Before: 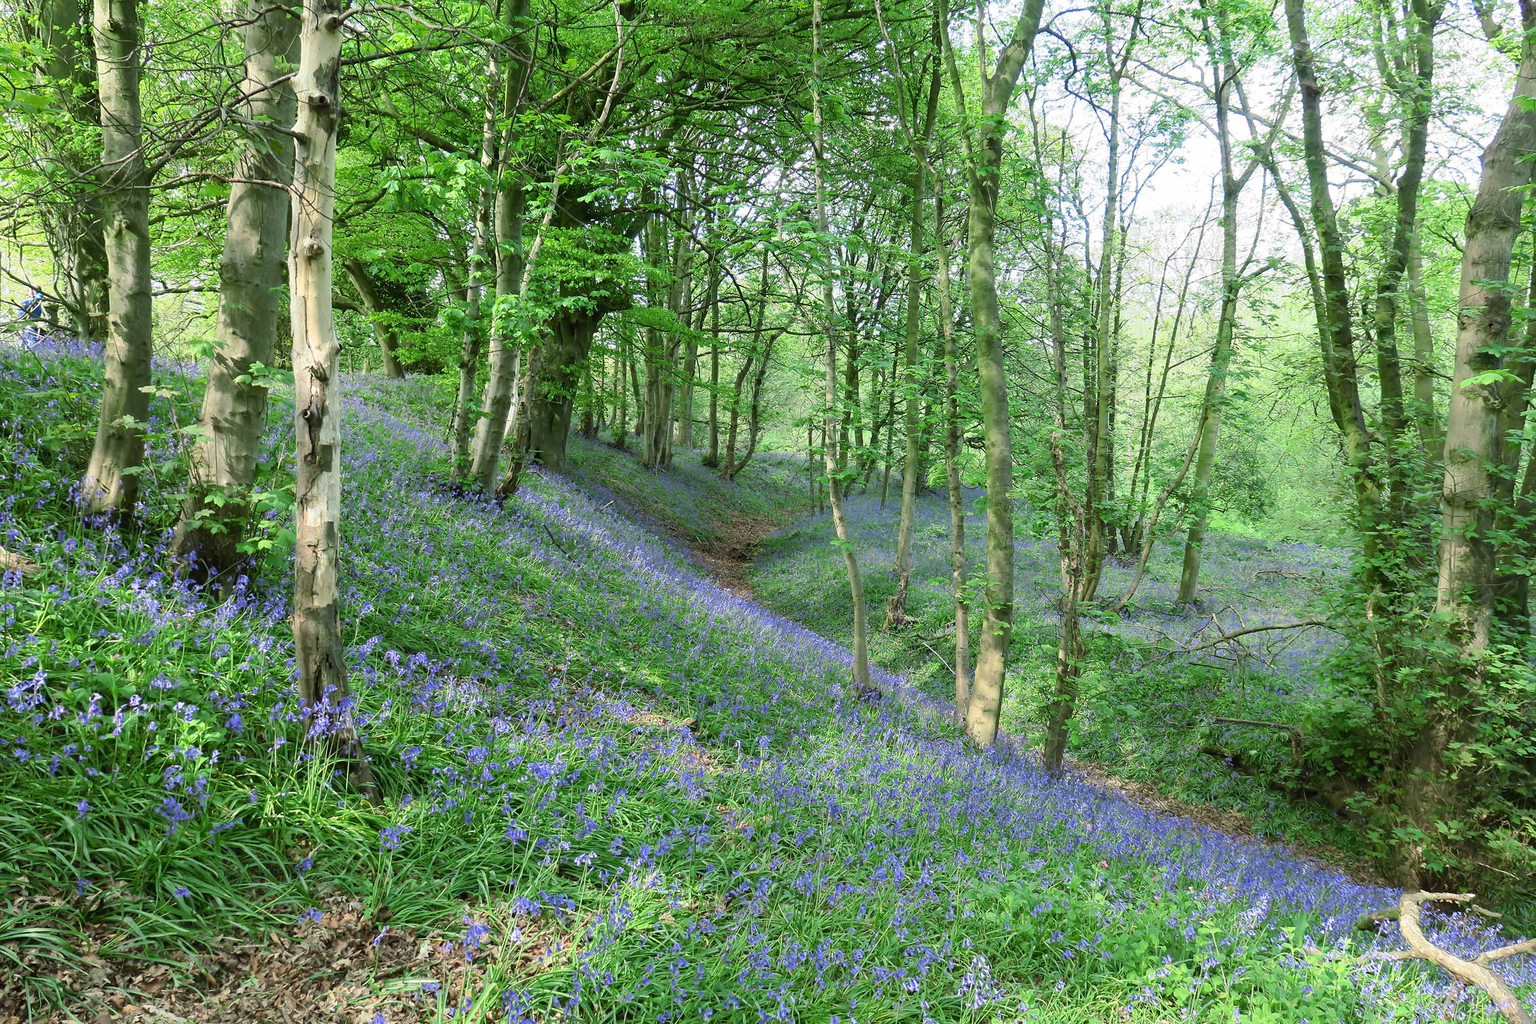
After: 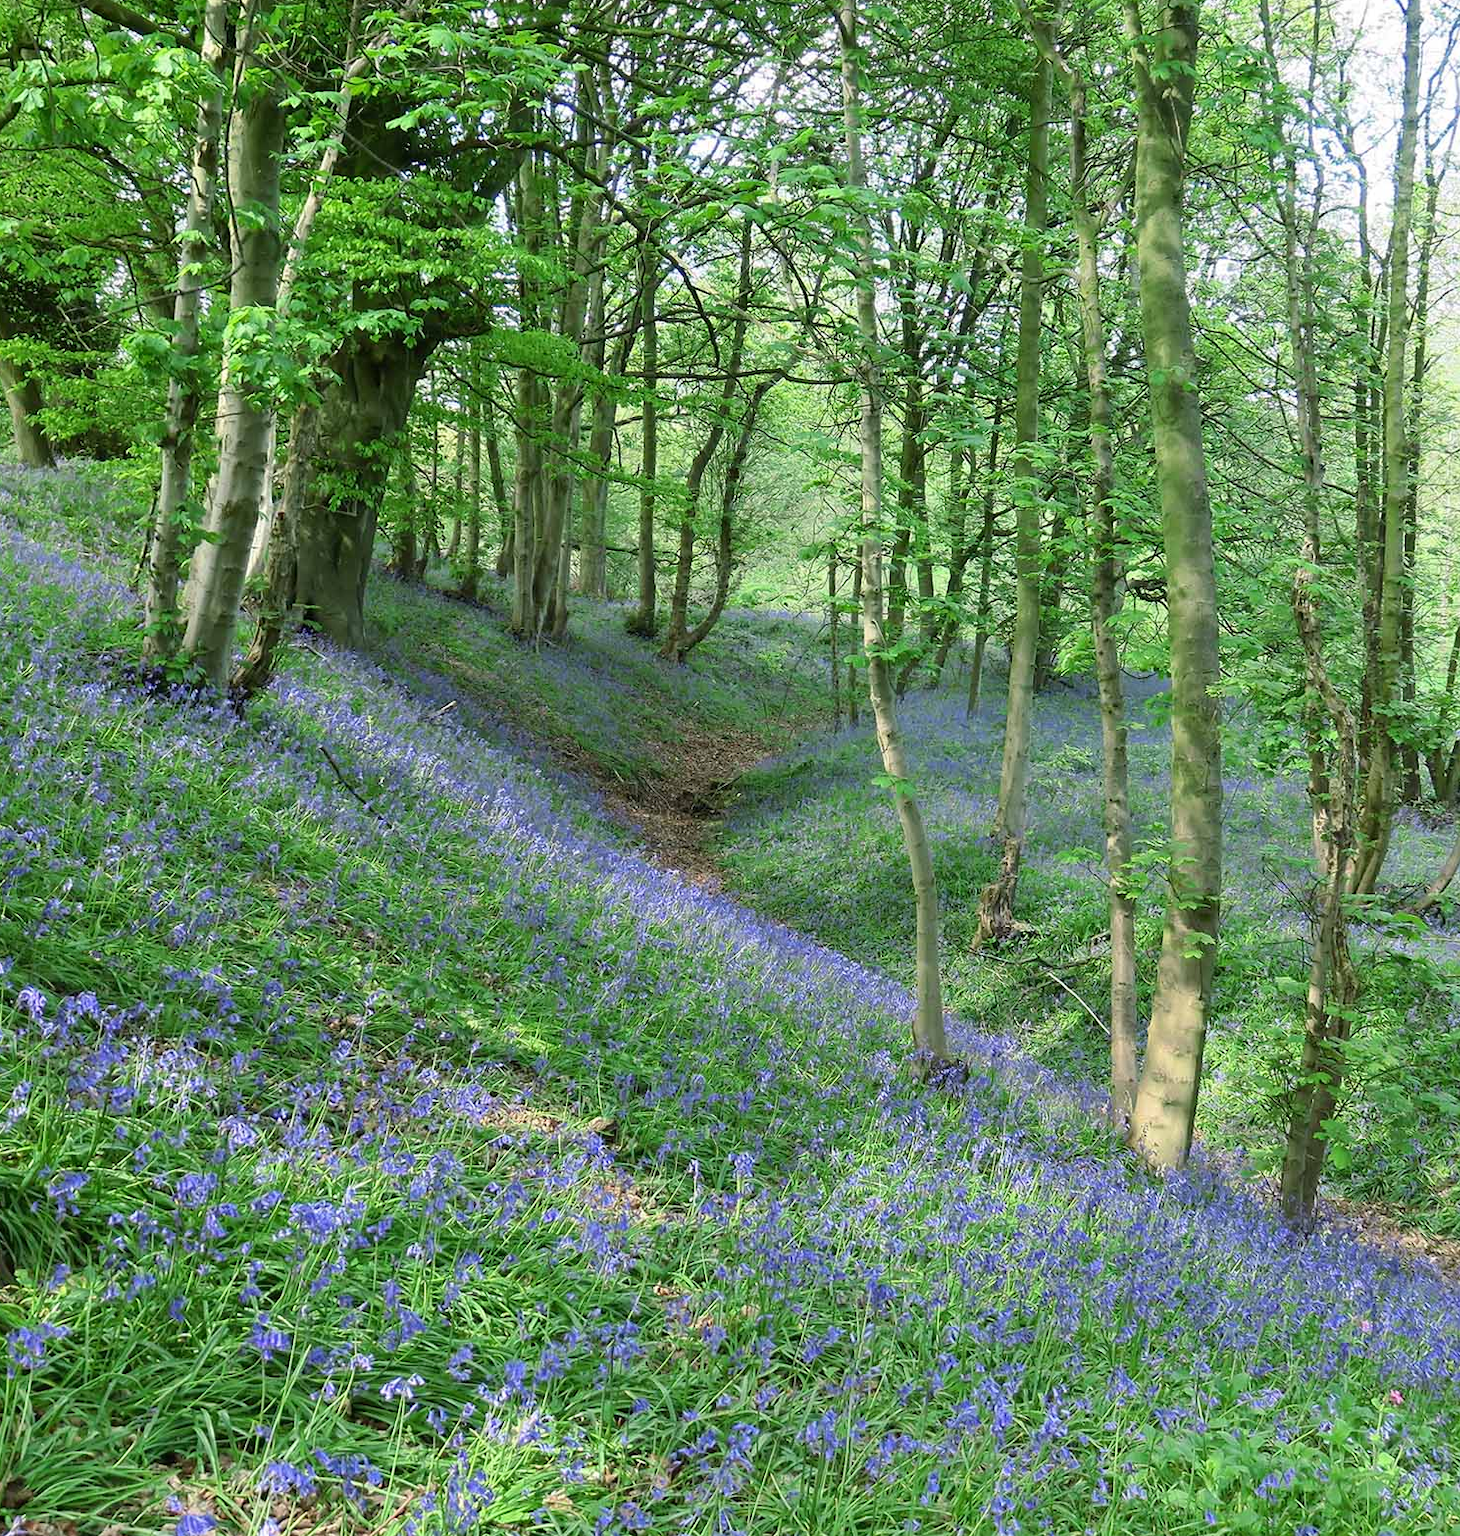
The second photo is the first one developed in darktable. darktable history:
crop and rotate: angle 0.013°, left 24.475%, top 13.15%, right 25.867%, bottom 8.48%
